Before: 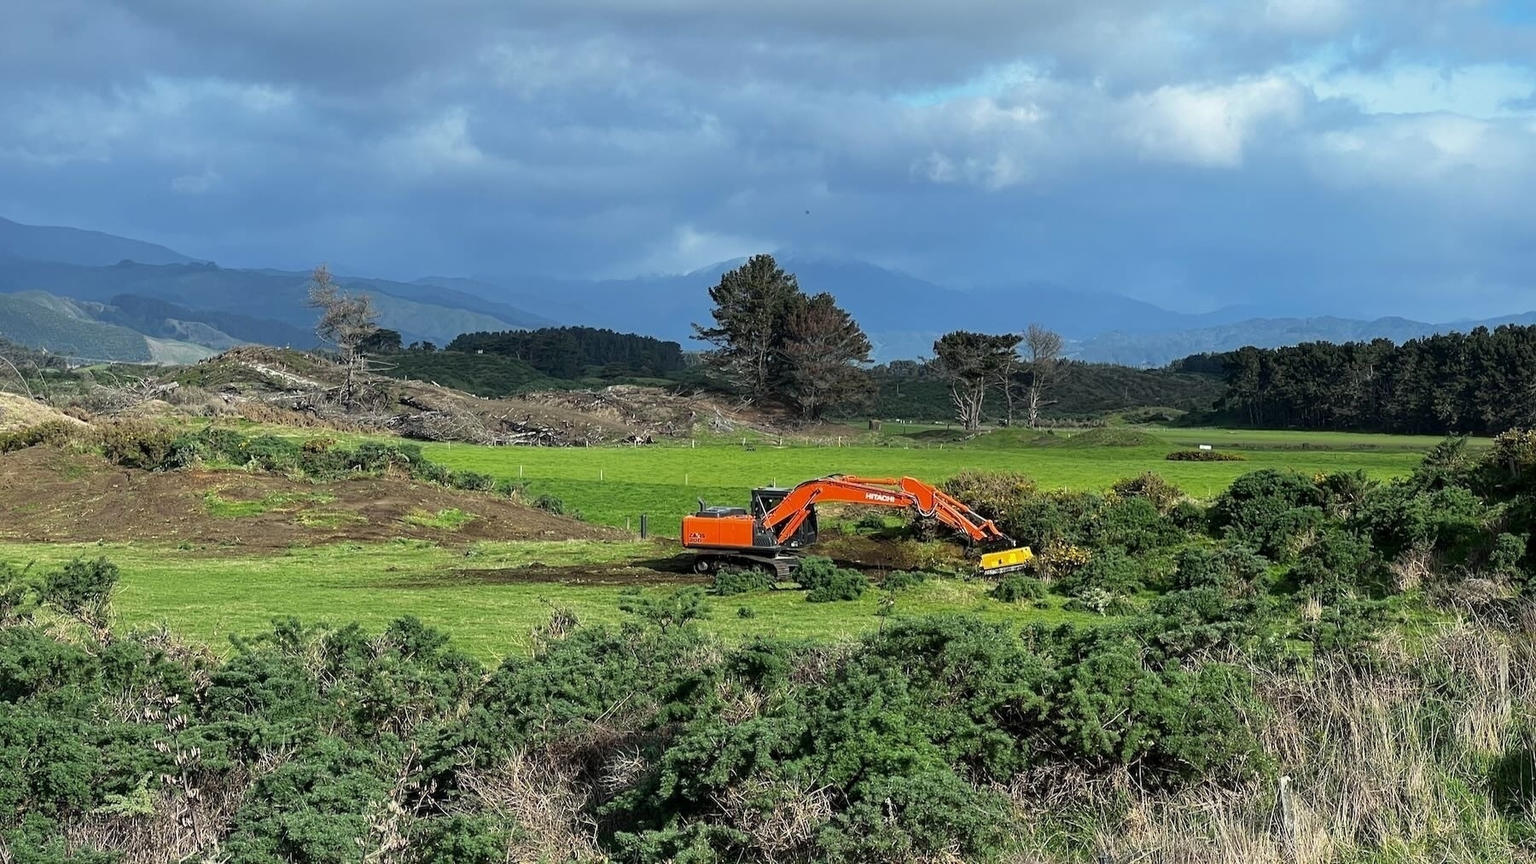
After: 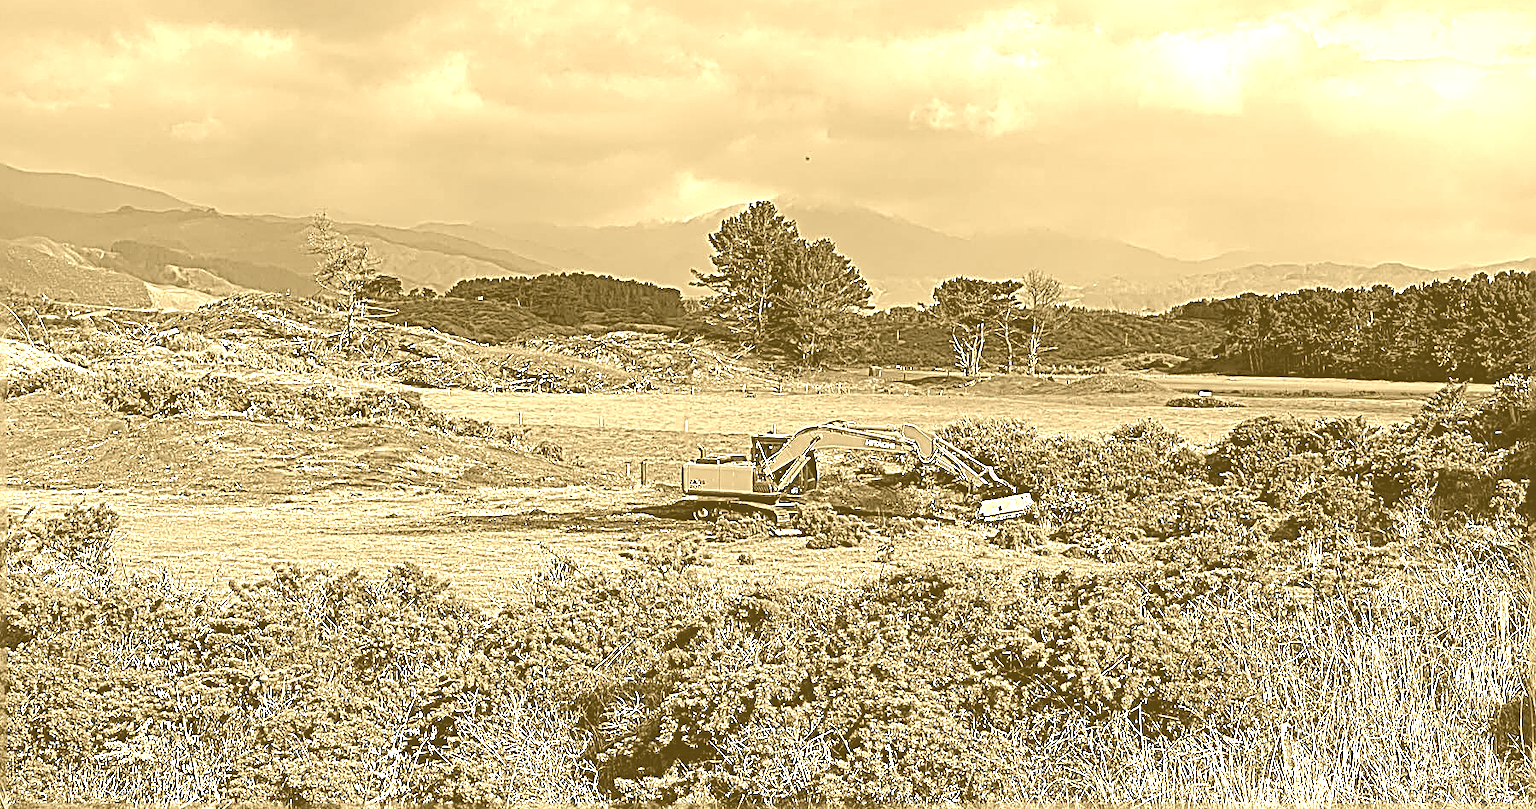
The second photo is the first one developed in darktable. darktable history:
white balance: red 0.967, blue 1.119, emerald 0.756
colorize: hue 36°, source mix 100%
sharpen: radius 3.158, amount 1.731
tone equalizer: on, module defaults
crop and rotate: top 6.25%
haze removal: compatibility mode true, adaptive false
